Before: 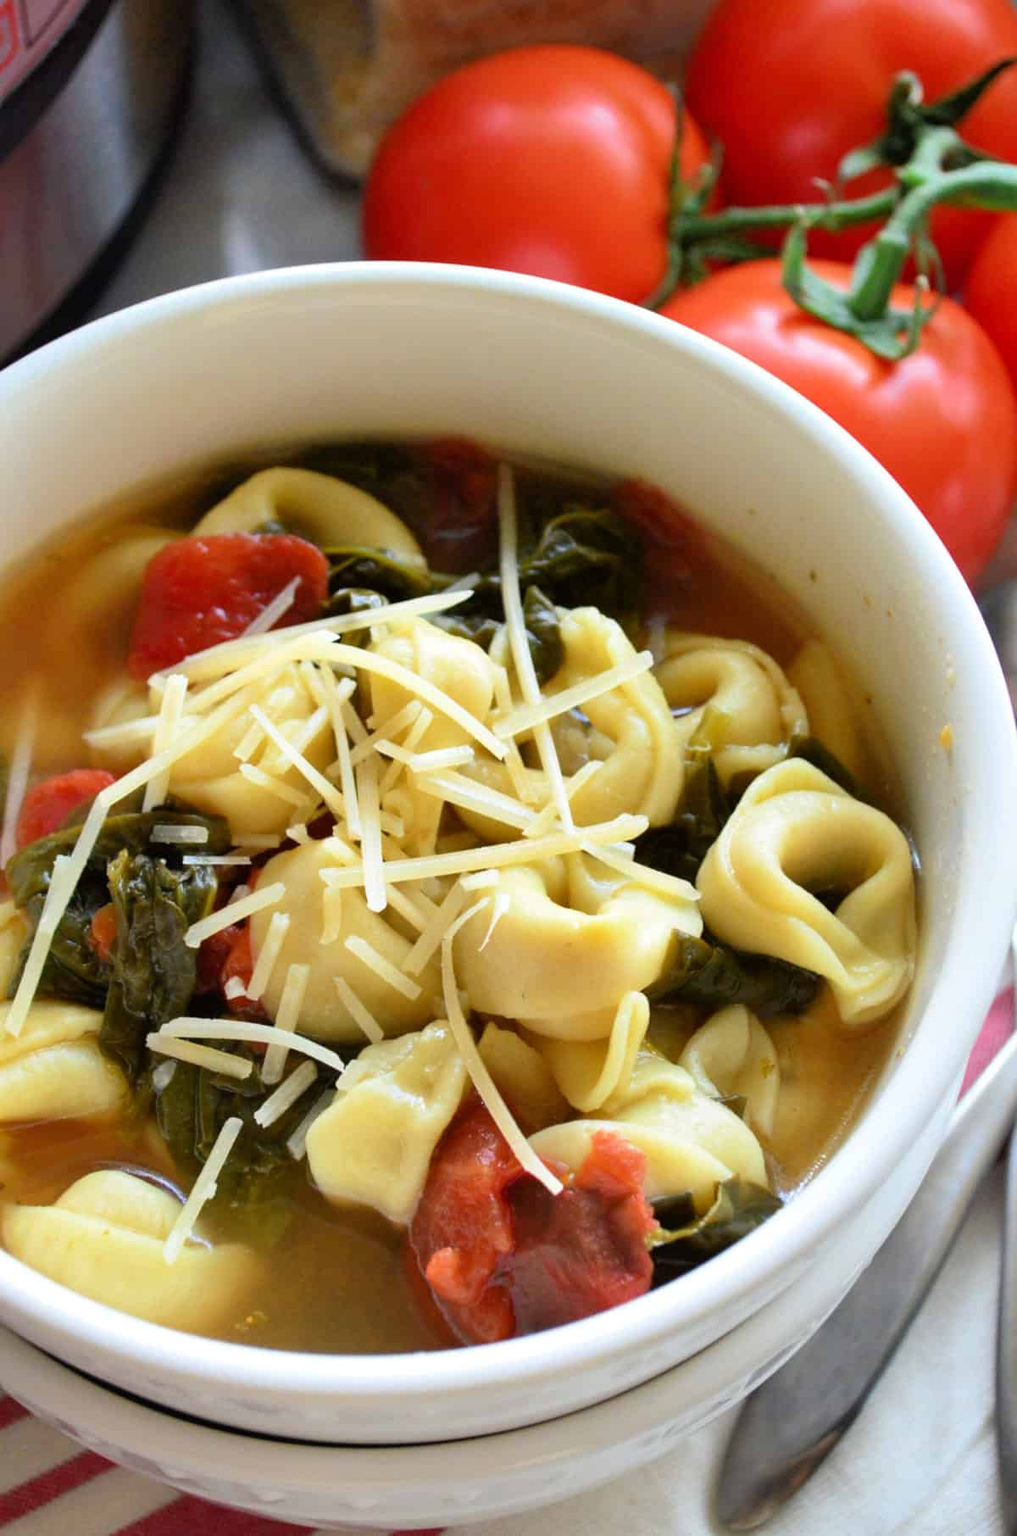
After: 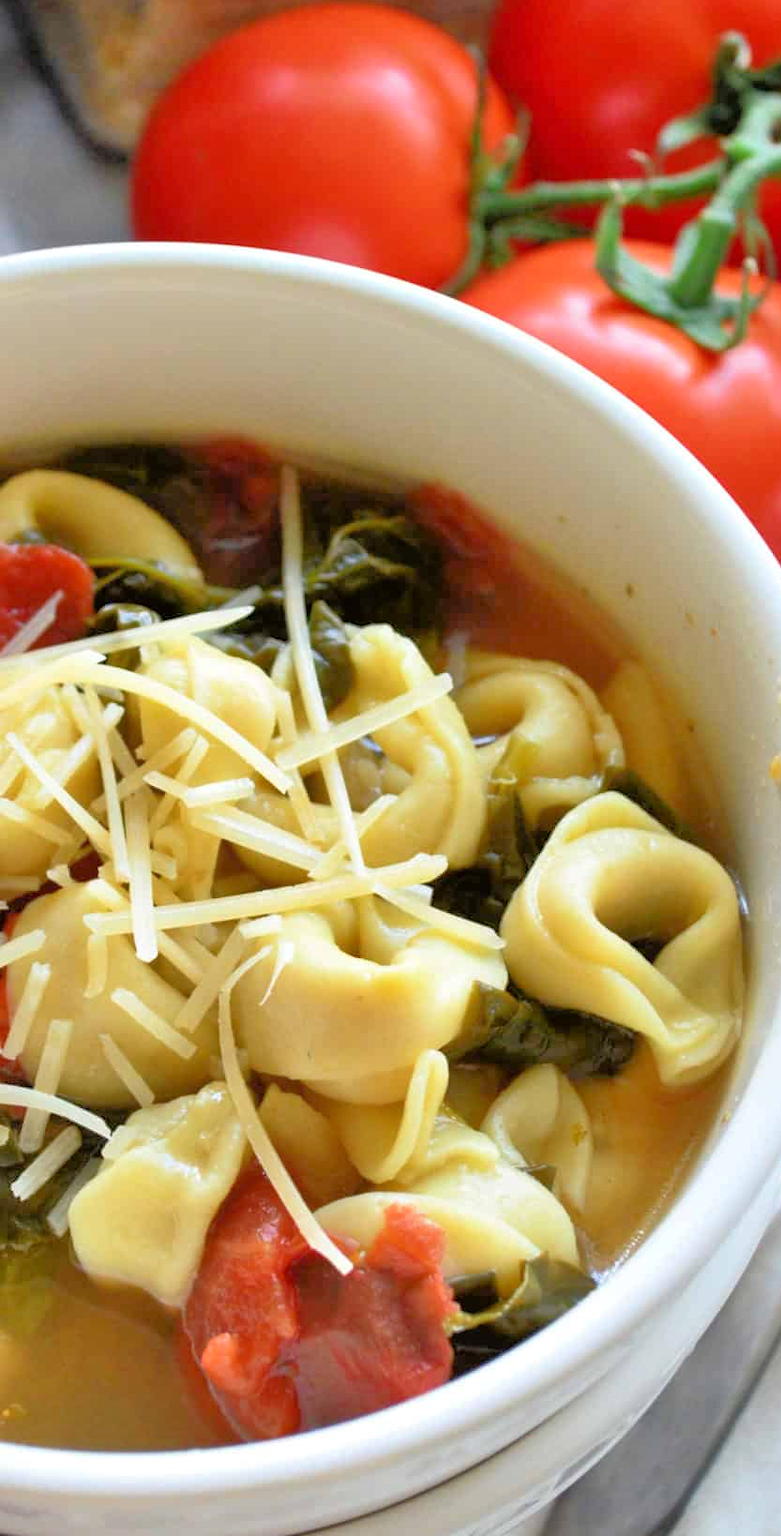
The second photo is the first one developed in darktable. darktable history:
crop and rotate: left 24.081%, top 2.771%, right 6.489%, bottom 6.805%
tone equalizer: -7 EV 0.15 EV, -6 EV 0.565 EV, -5 EV 1.15 EV, -4 EV 1.34 EV, -3 EV 1.12 EV, -2 EV 0.6 EV, -1 EV 0.154 EV
